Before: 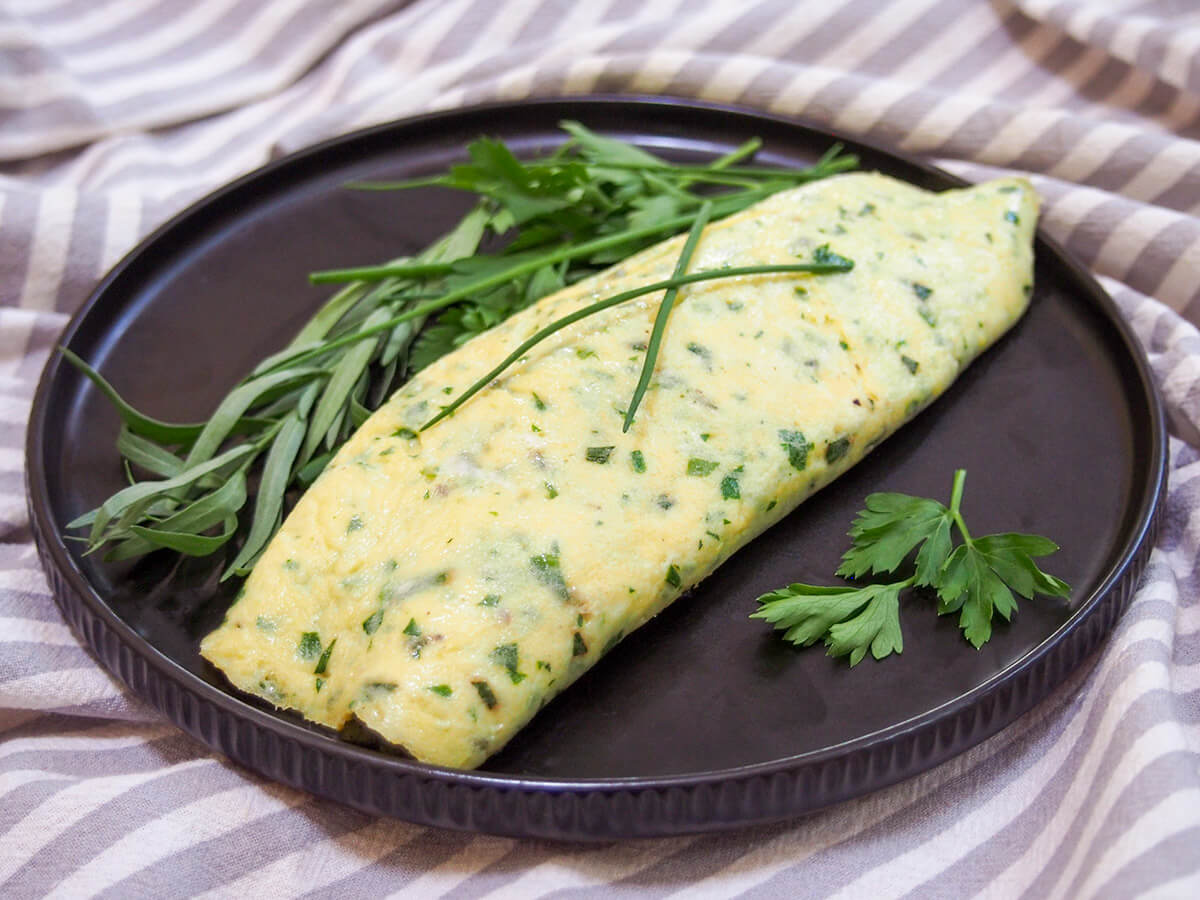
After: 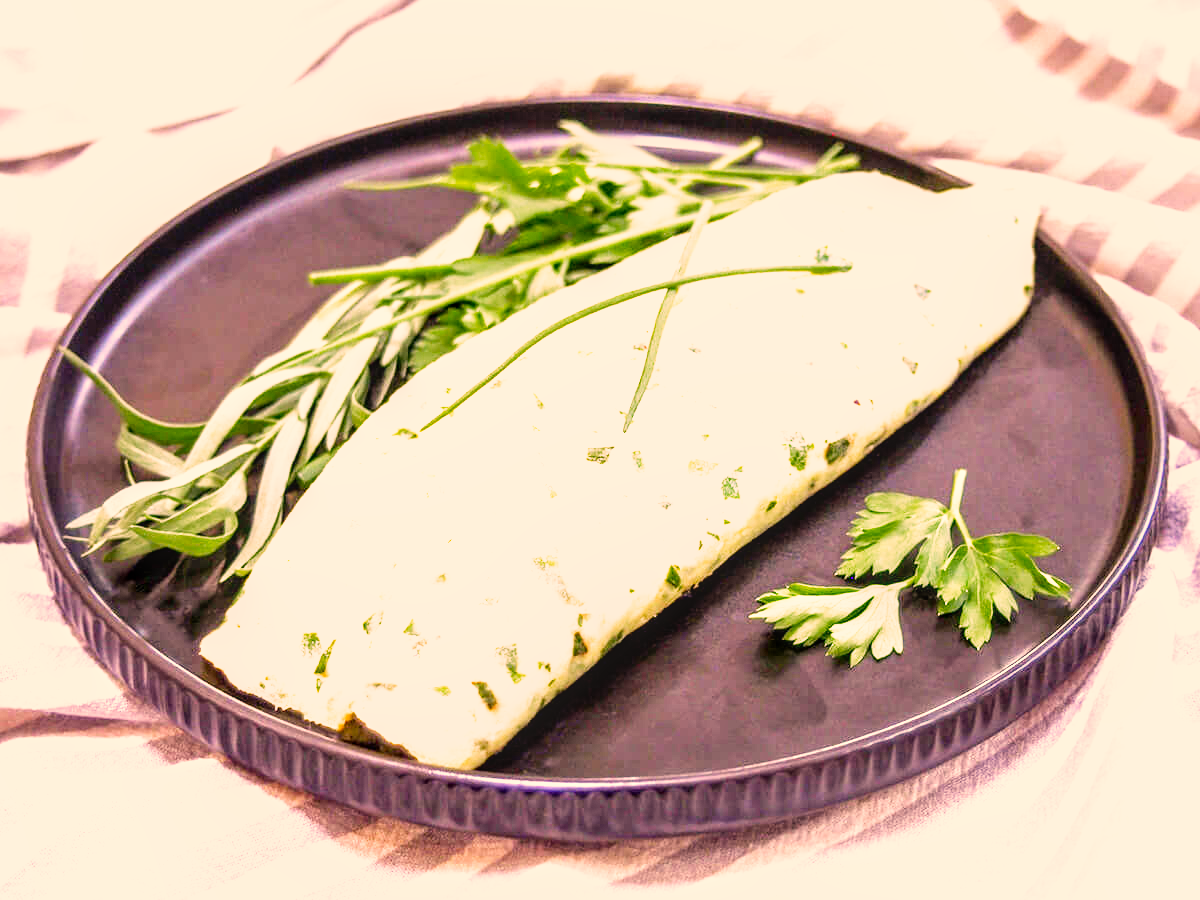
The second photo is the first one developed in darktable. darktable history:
local contrast: on, module defaults
color correction: highlights a* 17.88, highlights b* 18.79
filmic rgb: middle gray luminance 12.74%, black relative exposure -10.13 EV, white relative exposure 3.47 EV, threshold 6 EV, target black luminance 0%, hardness 5.74, latitude 44.69%, contrast 1.221, highlights saturation mix 5%, shadows ↔ highlights balance 26.78%, add noise in highlights 0, preserve chrominance no, color science v3 (2019), use custom middle-gray values true, iterations of high-quality reconstruction 0, contrast in highlights soft, enable highlight reconstruction true
exposure: black level correction 0, exposure 1.45 EV, compensate exposure bias true, compensate highlight preservation false
